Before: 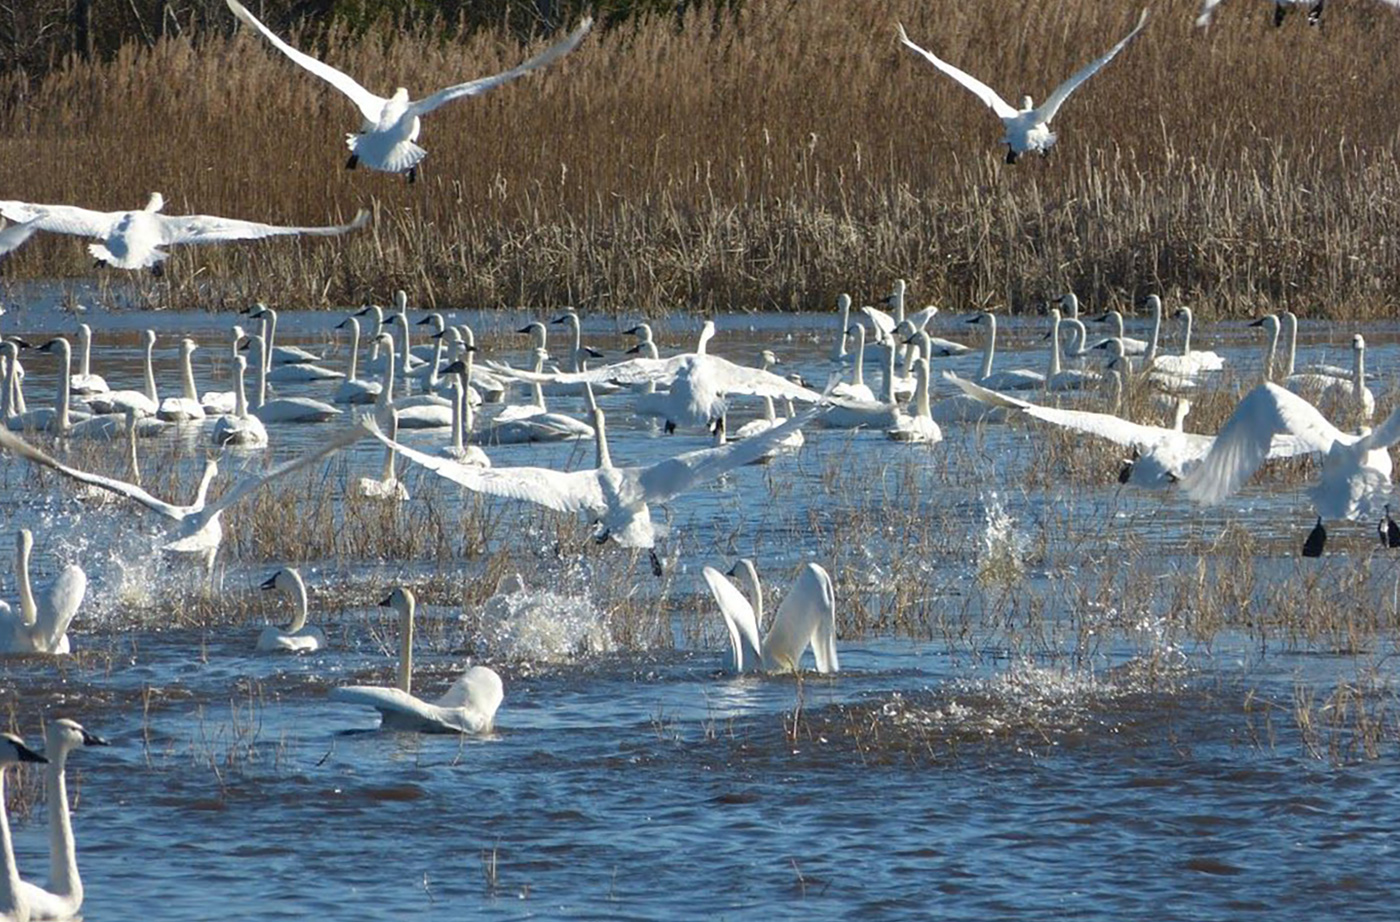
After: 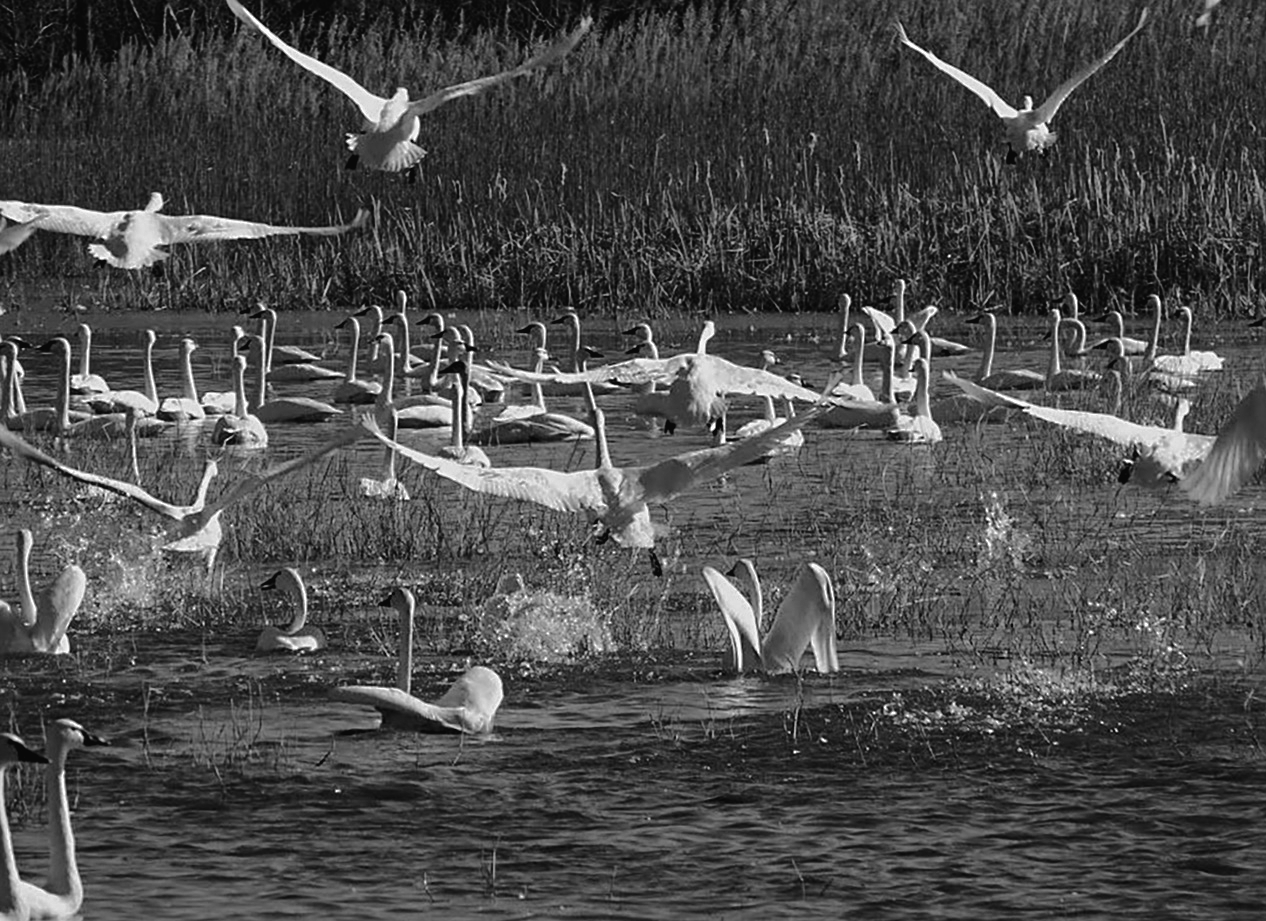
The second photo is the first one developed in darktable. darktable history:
haze removal: compatibility mode true, adaptive false
sharpen: radius 2.529, amount 0.323
base curve: curves: ch0 [(0, 0) (0.826, 0.587) (1, 1)]
white balance: emerald 1
crop: right 9.509%, bottom 0.031%
tone curve: curves: ch0 [(0, 0) (0.003, 0.019) (0.011, 0.021) (0.025, 0.023) (0.044, 0.026) (0.069, 0.037) (0.1, 0.059) (0.136, 0.088) (0.177, 0.138) (0.224, 0.199) (0.277, 0.279) (0.335, 0.376) (0.399, 0.481) (0.468, 0.581) (0.543, 0.658) (0.623, 0.735) (0.709, 0.8) (0.801, 0.861) (0.898, 0.928) (1, 1)], preserve colors none
monochrome: a 0, b 0, size 0.5, highlights 0.57
color balance rgb: shadows lift › luminance -10%, shadows lift › chroma 1%, shadows lift › hue 113°, power › luminance -15%, highlights gain › chroma 0.2%, highlights gain › hue 333°, global offset › luminance 0.5%, perceptual saturation grading › global saturation 20%, perceptual saturation grading › highlights -50%, perceptual saturation grading › shadows 25%, contrast -10%
